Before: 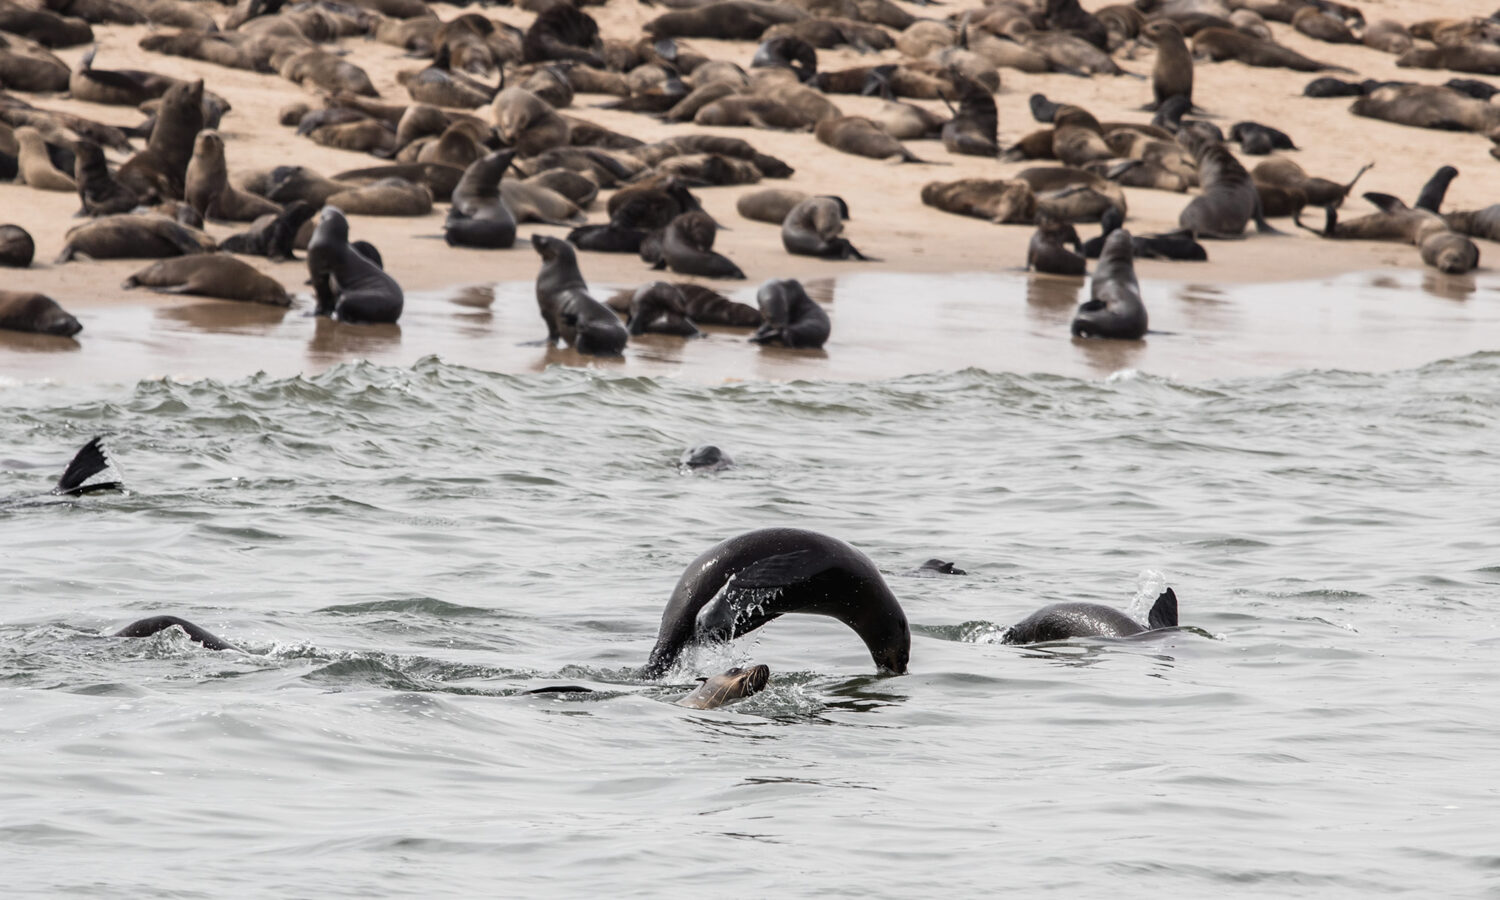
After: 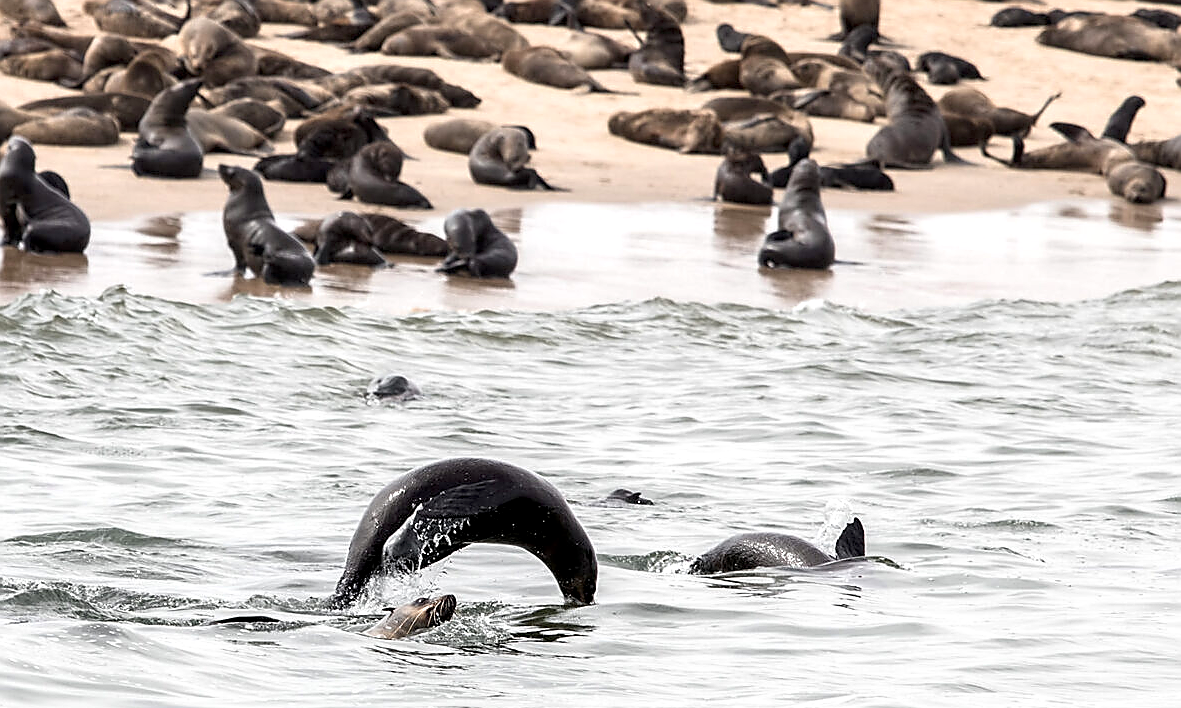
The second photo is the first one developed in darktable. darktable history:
crop and rotate: left 20.918%, top 7.886%, right 0.331%, bottom 13.417%
exposure: black level correction 0.003, exposure 0.391 EV, compensate highlight preservation false
sharpen: radius 1.372, amount 1.236, threshold 0.76
local contrast: highlights 106%, shadows 98%, detail 119%, midtone range 0.2
